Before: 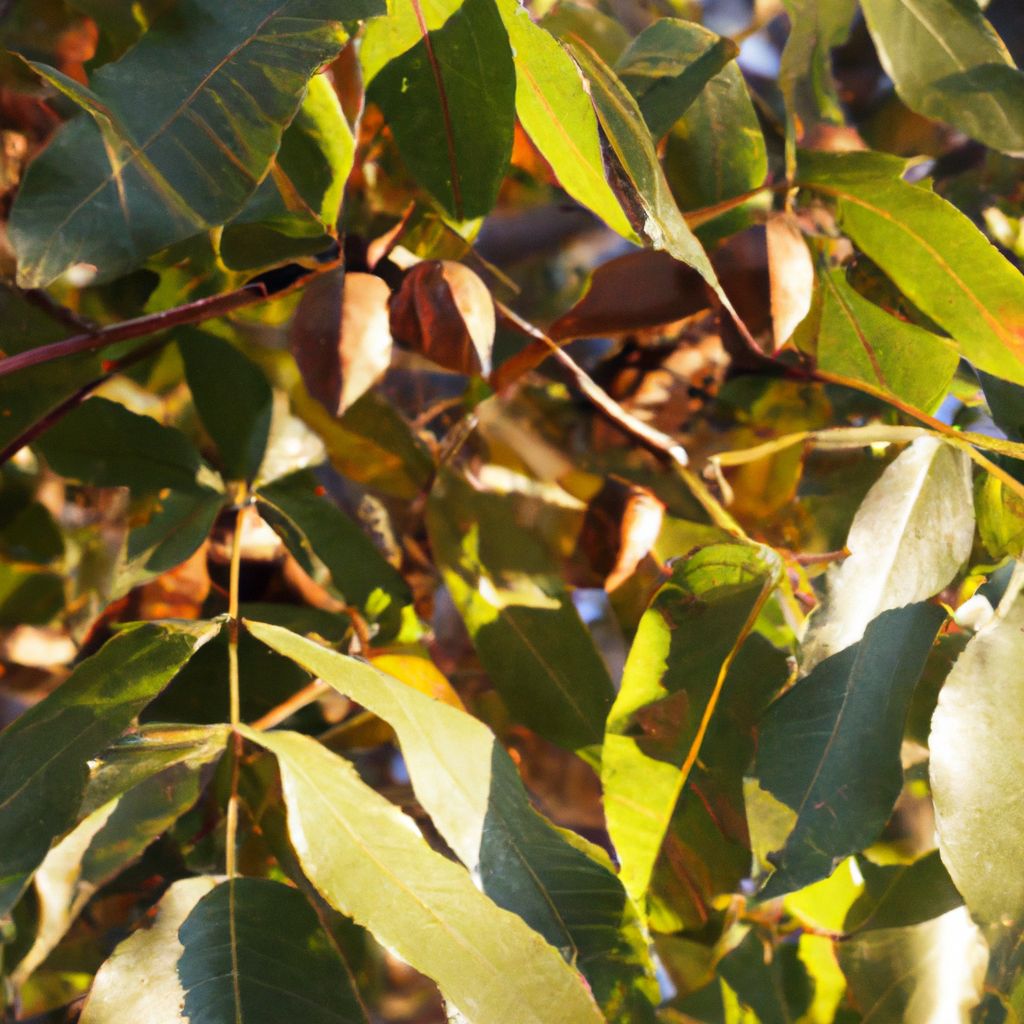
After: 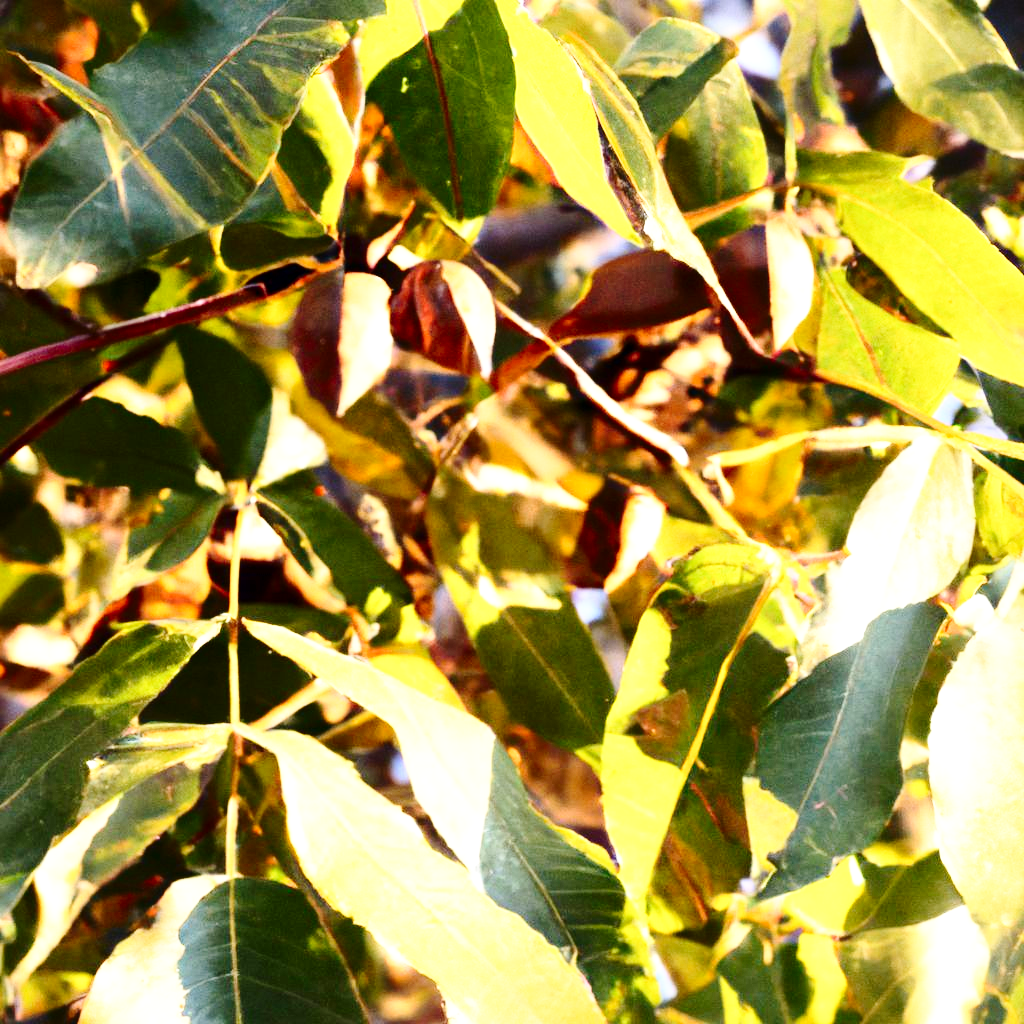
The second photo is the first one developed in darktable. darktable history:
exposure: exposure 0.57 EV, compensate highlight preservation false
base curve: curves: ch0 [(0, 0) (0.028, 0.03) (0.121, 0.232) (0.46, 0.748) (0.859, 0.968) (1, 1)], preserve colors none
contrast brightness saturation: contrast 0.271
local contrast: mode bilateral grid, contrast 20, coarseness 50, detail 119%, midtone range 0.2
